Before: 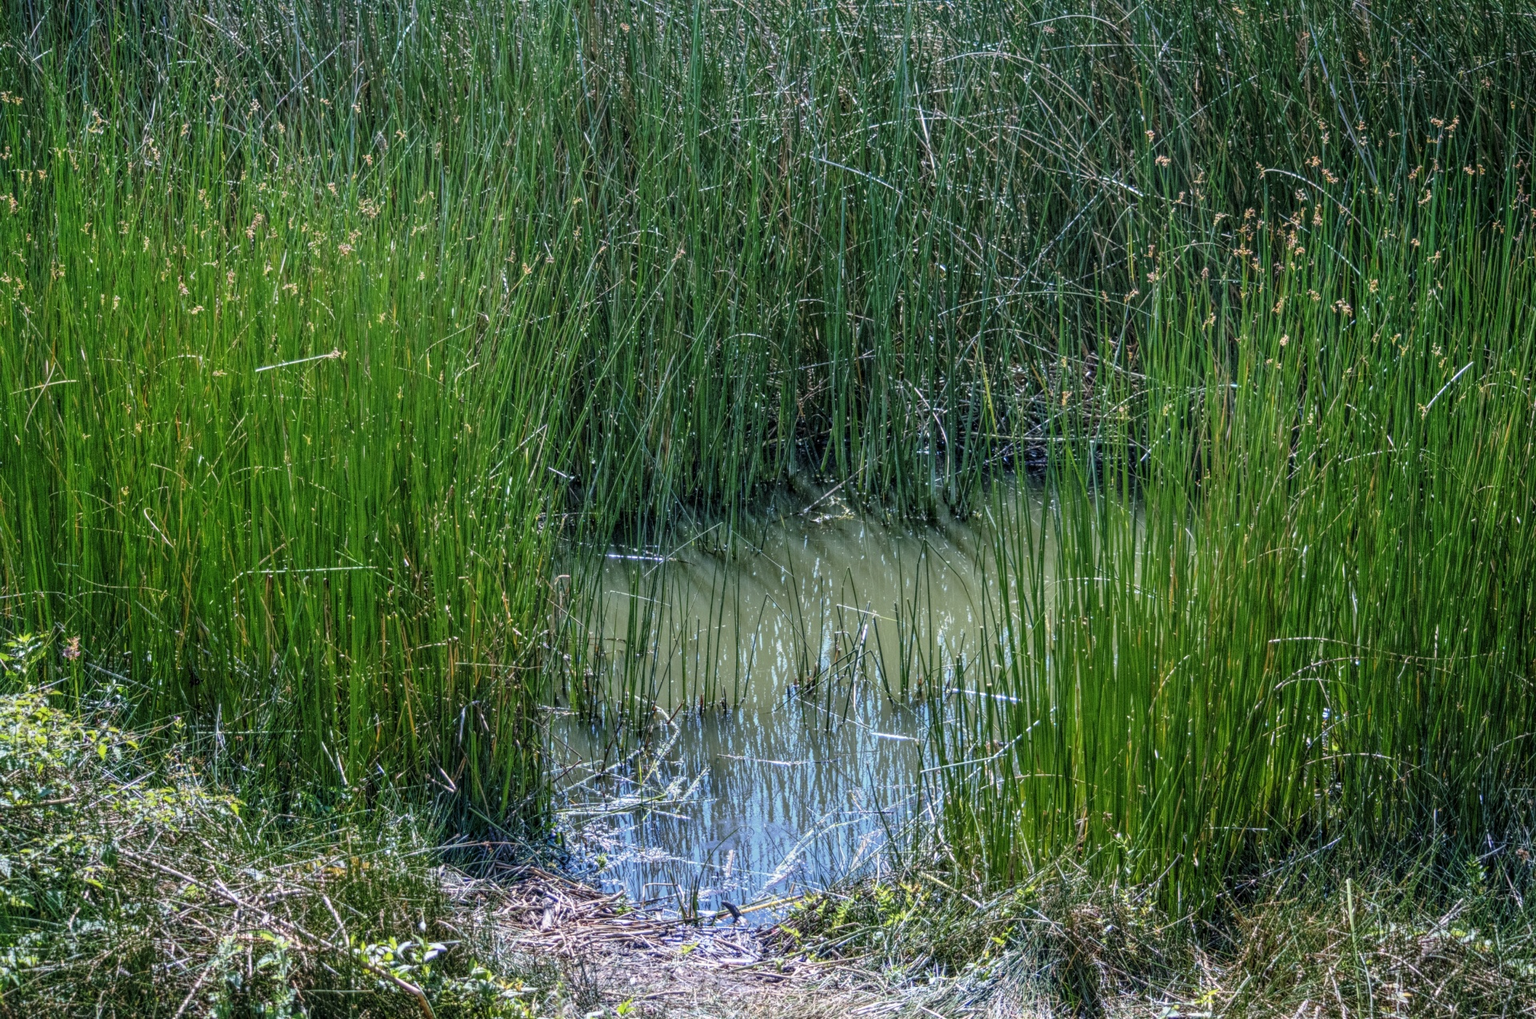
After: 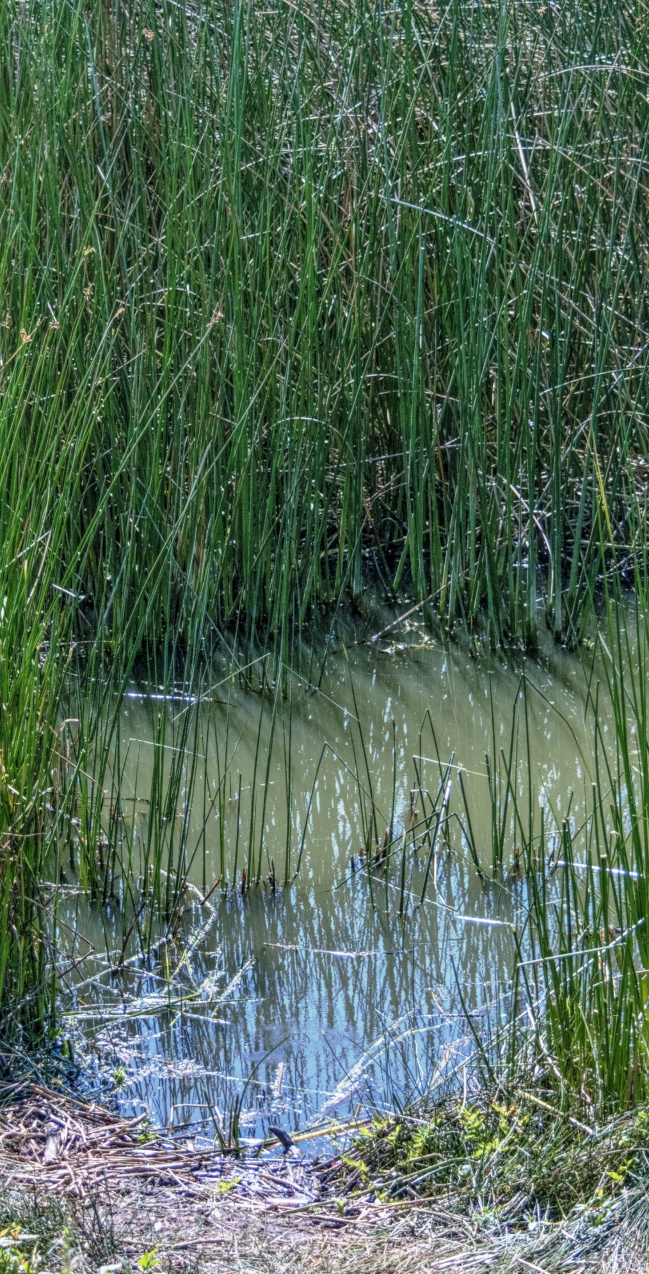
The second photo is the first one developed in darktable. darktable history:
crop: left 32.989%, right 33.163%
